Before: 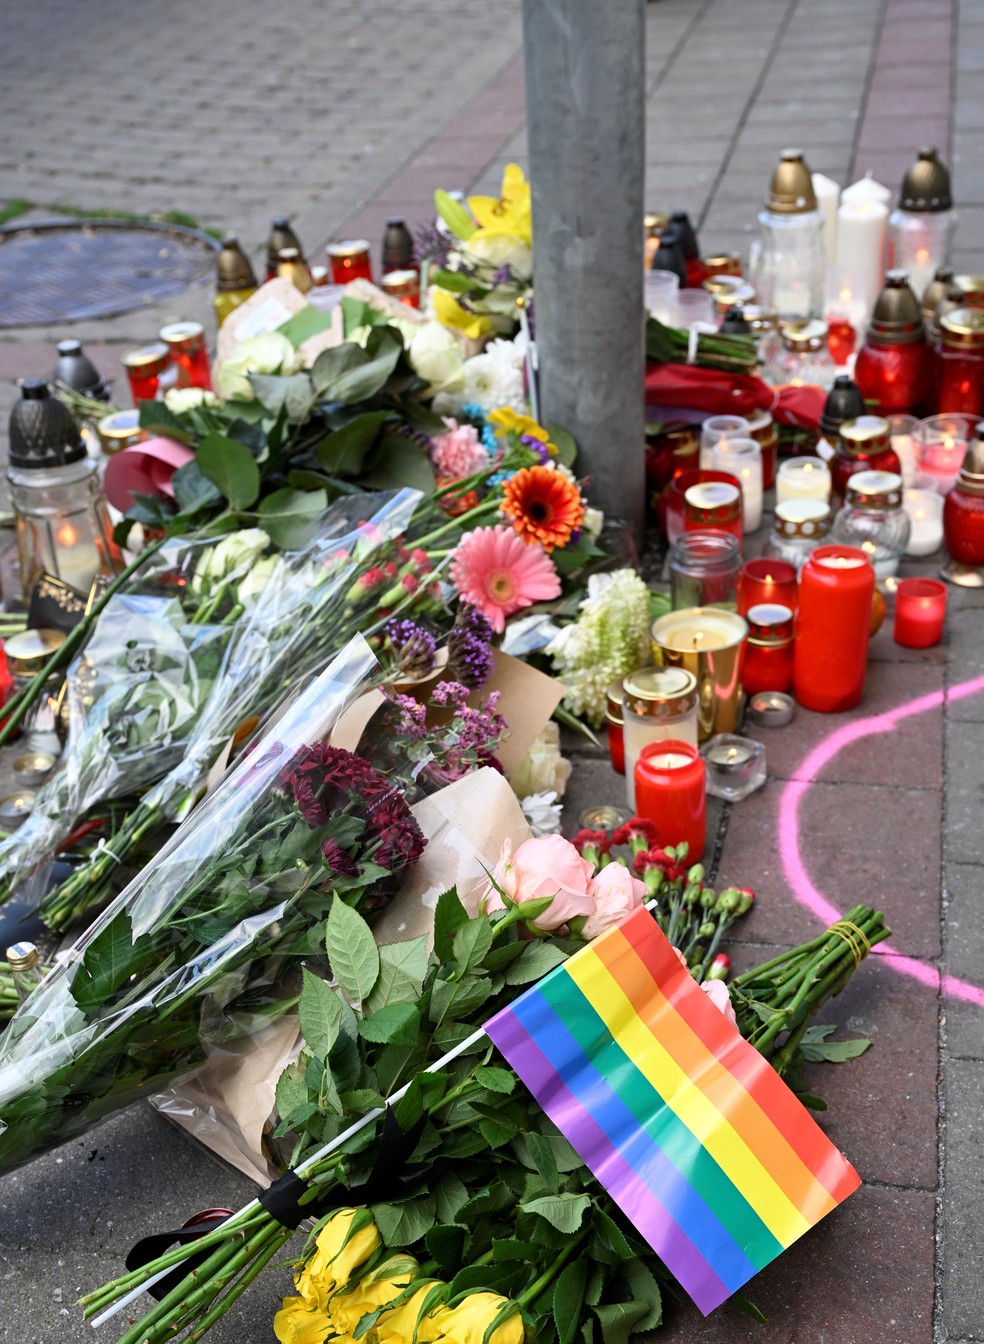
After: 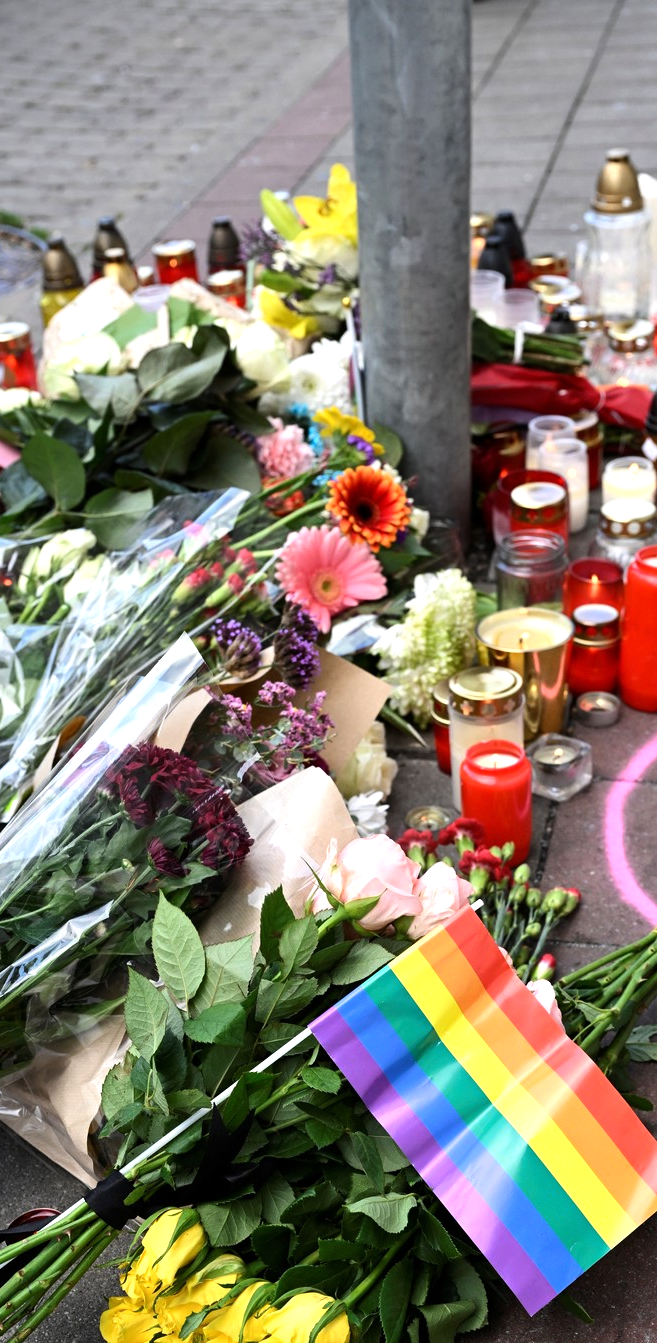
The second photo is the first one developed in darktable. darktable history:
crop and rotate: left 17.732%, right 15.423%
tone equalizer: -8 EV -0.417 EV, -7 EV -0.389 EV, -6 EV -0.333 EV, -5 EV -0.222 EV, -3 EV 0.222 EV, -2 EV 0.333 EV, -1 EV 0.389 EV, +0 EV 0.417 EV, edges refinement/feathering 500, mask exposure compensation -1.57 EV, preserve details no
